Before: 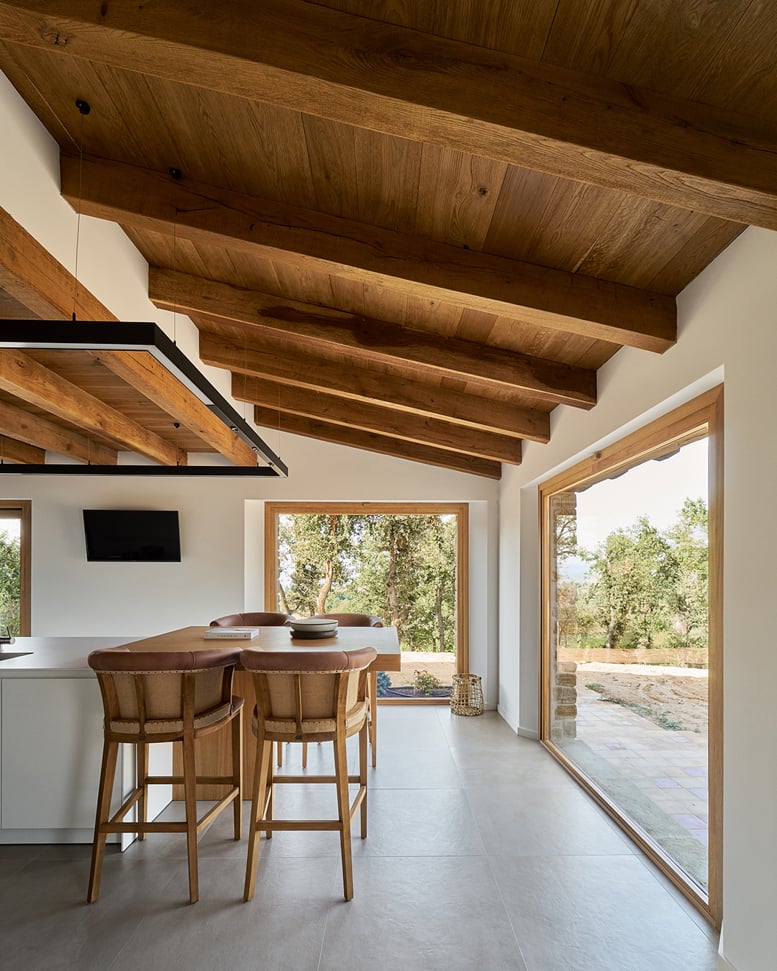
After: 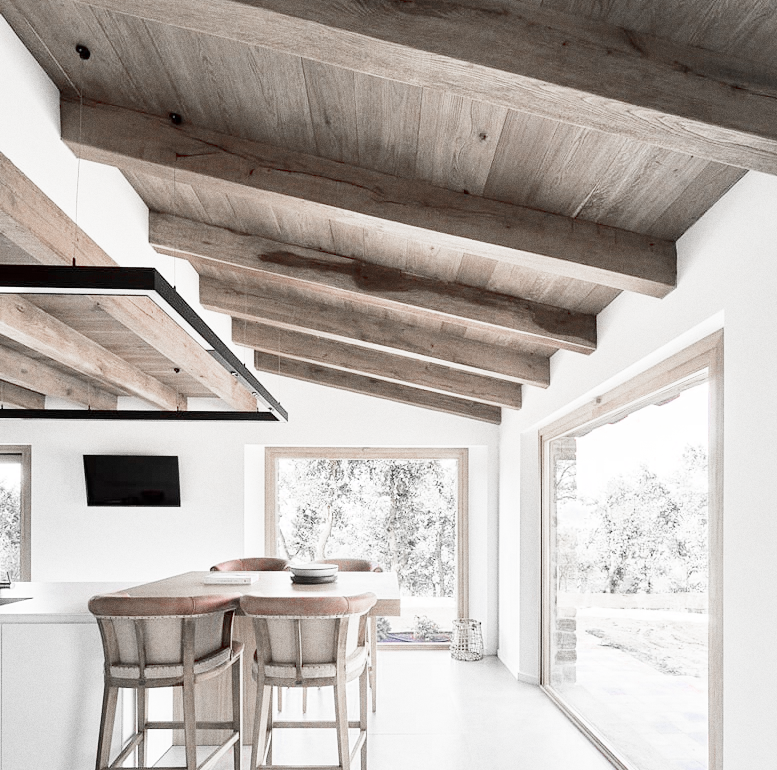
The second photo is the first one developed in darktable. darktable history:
filmic rgb: black relative exposure -7.65 EV, white relative exposure 4.56 EV, hardness 3.61
rotate and perspective: automatic cropping original format, crop left 0, crop top 0
crop and rotate: top 5.667%, bottom 14.937%
color zones: curves: ch0 [(0, 0.278) (0.143, 0.5) (0.286, 0.5) (0.429, 0.5) (0.571, 0.5) (0.714, 0.5) (0.857, 0.5) (1, 0.5)]; ch1 [(0, 1) (0.143, 0.165) (0.286, 0) (0.429, 0) (0.571, 0) (0.714, 0) (0.857, 0.5) (1, 0.5)]; ch2 [(0, 0.508) (0.143, 0.5) (0.286, 0.5) (0.429, 0.5) (0.571, 0.5) (0.714, 0.5) (0.857, 0.5) (1, 0.5)]
grain: coarseness 0.09 ISO
exposure: black level correction 0, exposure 2.138 EV, compensate exposure bias true, compensate highlight preservation false
